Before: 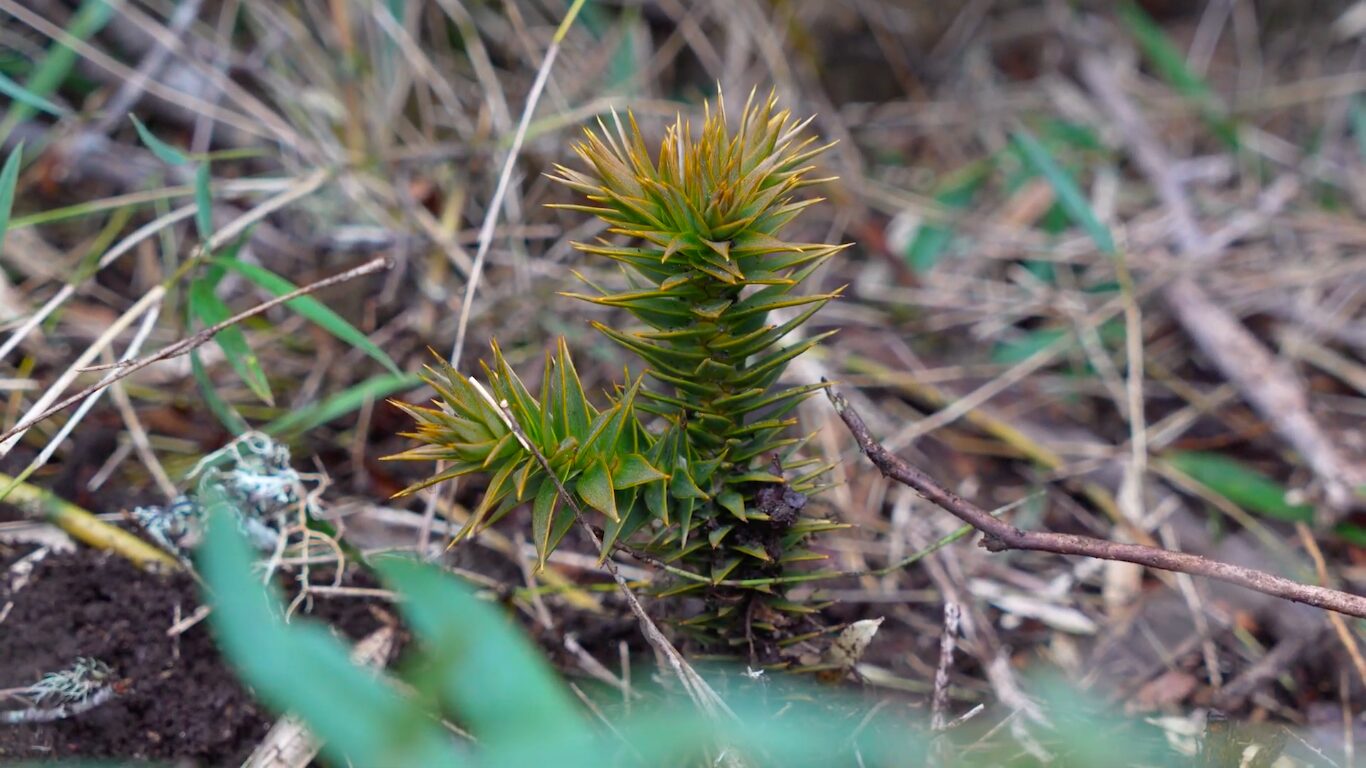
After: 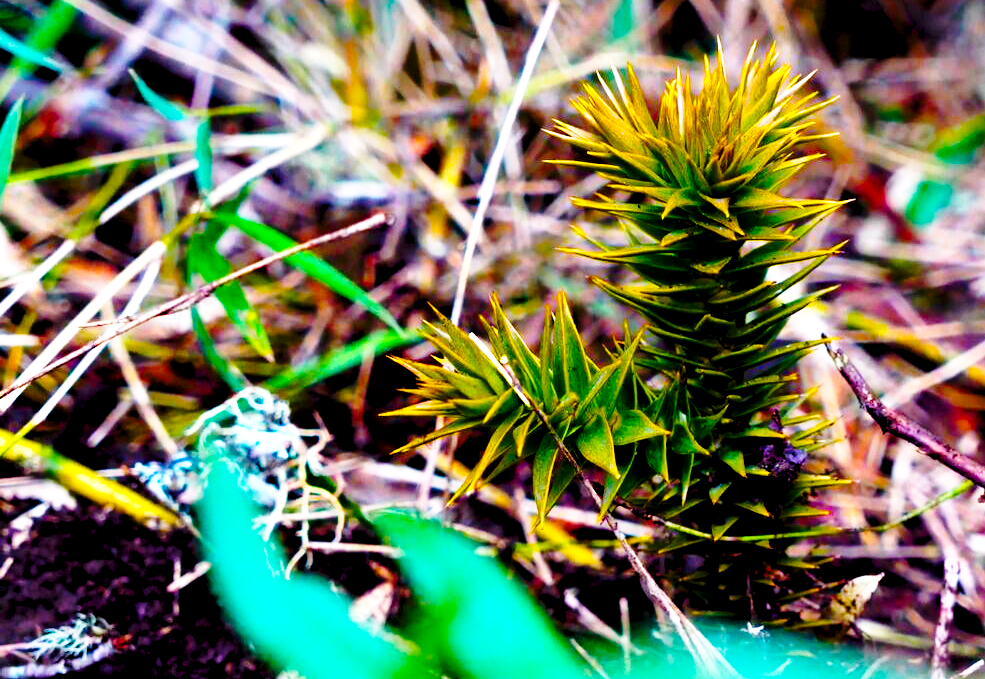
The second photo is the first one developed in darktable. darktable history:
base curve: curves: ch0 [(0, 0) (0.04, 0.03) (0.133, 0.232) (0.448, 0.748) (0.843, 0.968) (1, 1)], preserve colors none
crop: top 5.746%, right 27.876%, bottom 5.805%
color balance rgb: shadows lift › hue 87.22°, perceptual saturation grading › global saturation 66.238%, perceptual saturation grading › highlights 59.268%, perceptual saturation grading › mid-tones 49.812%, perceptual saturation grading › shadows 50.103%, perceptual brilliance grading › global brilliance 15.7%, perceptual brilliance grading › shadows -35.682%
shadows and highlights: shadows 32.39, highlights -32.09, soften with gaussian
exposure: black level correction 0.031, exposure 0.317 EV, compensate highlight preservation false
